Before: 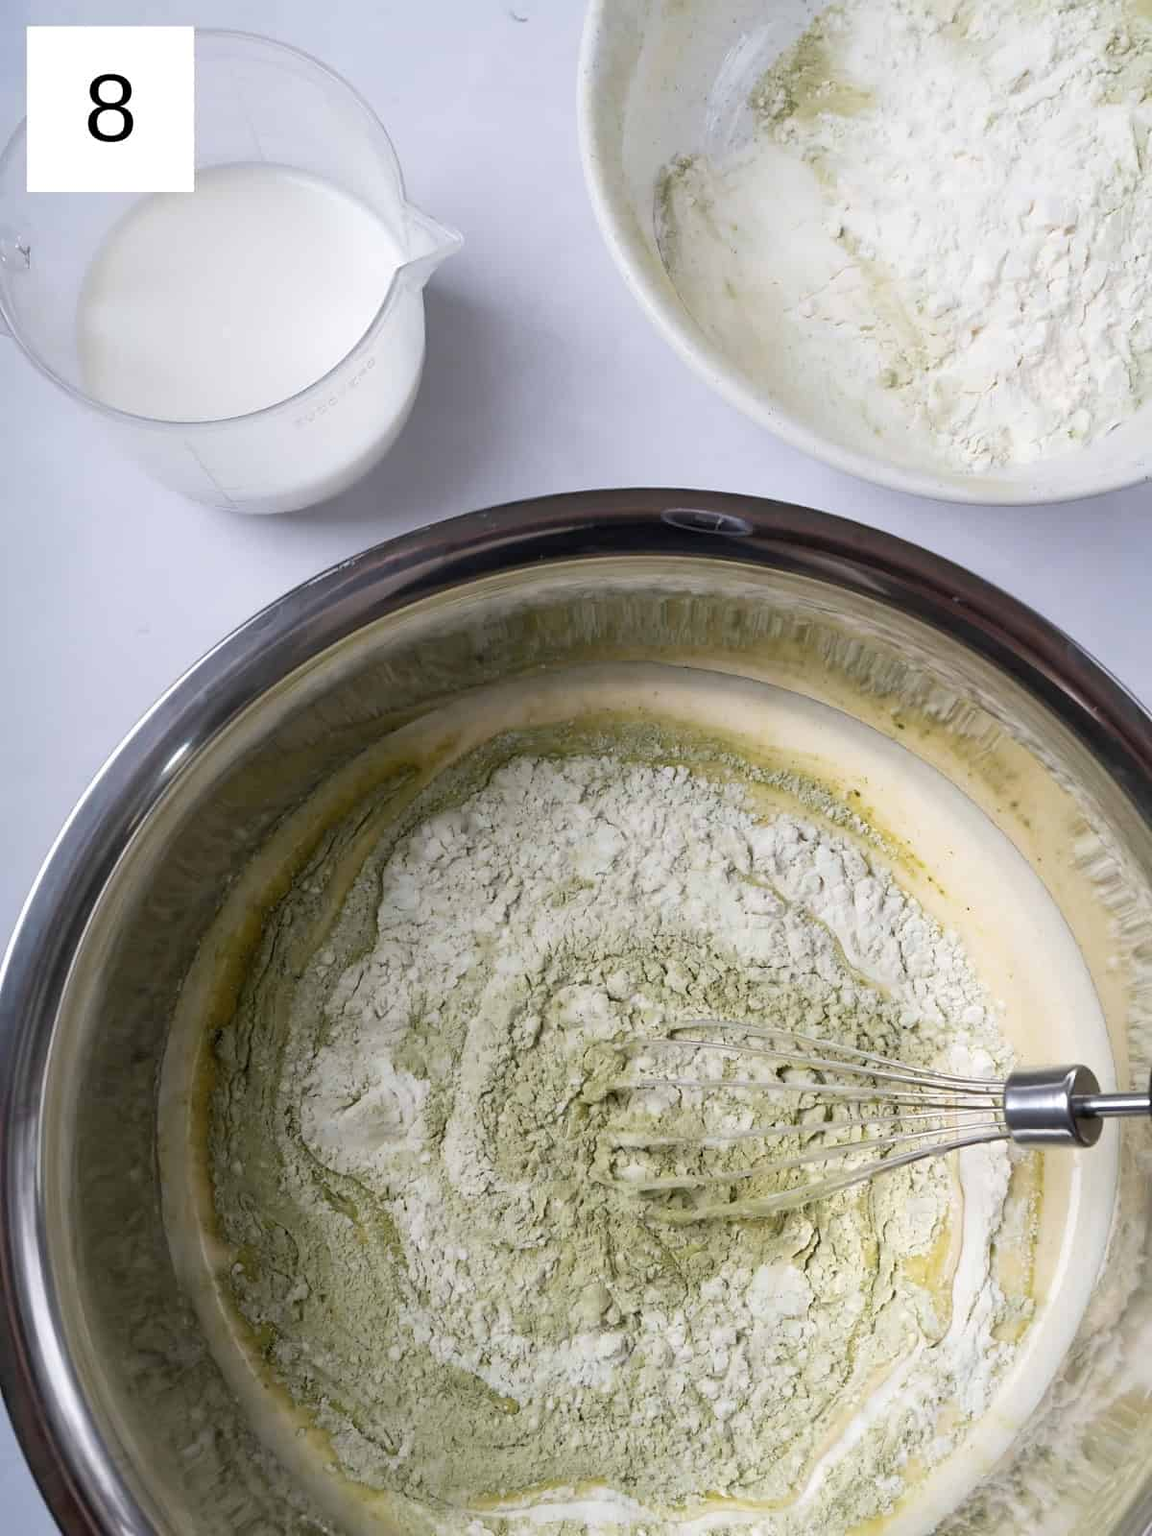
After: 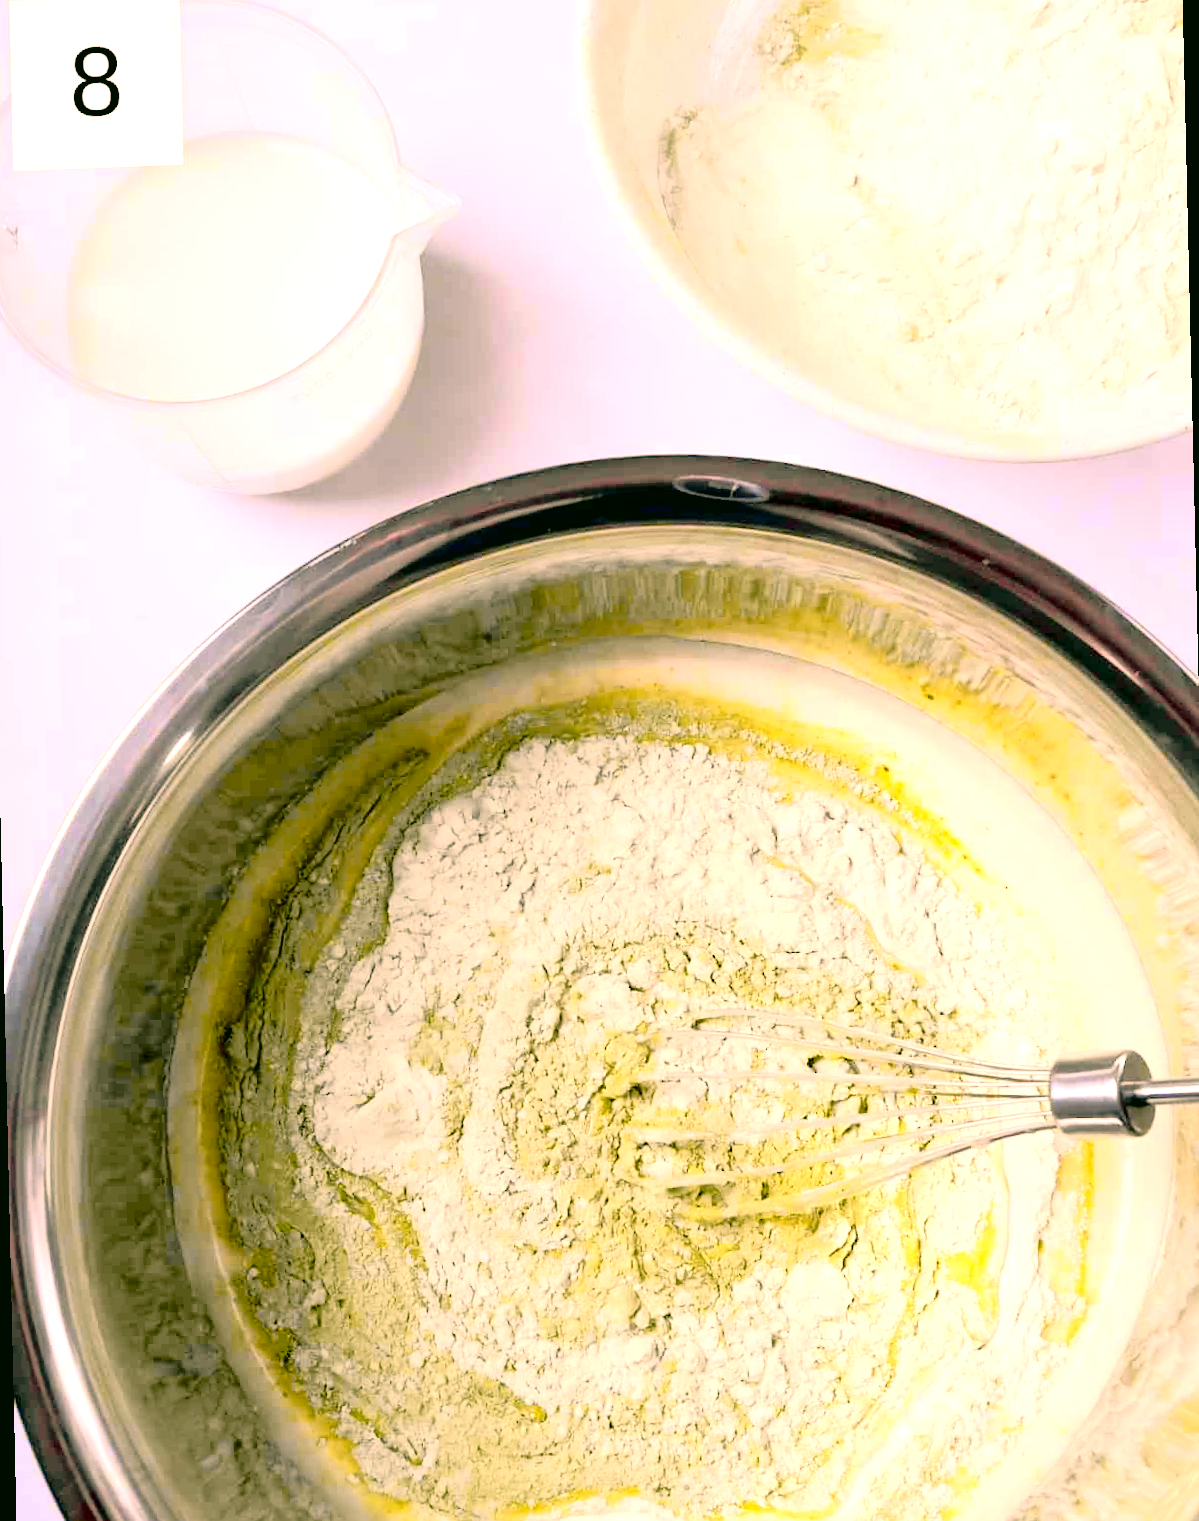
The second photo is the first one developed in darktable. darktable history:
tone curve: curves: ch0 [(0, 0) (0.168, 0.142) (0.359, 0.44) (0.469, 0.544) (0.634, 0.722) (0.858, 0.903) (1, 0.968)]; ch1 [(0, 0) (0.437, 0.453) (0.472, 0.47) (0.502, 0.502) (0.54, 0.534) (0.57, 0.592) (0.618, 0.66) (0.699, 0.749) (0.859, 0.919) (1, 1)]; ch2 [(0, 0) (0.33, 0.301) (0.421, 0.443) (0.476, 0.498) (0.505, 0.503) (0.547, 0.557) (0.586, 0.634) (0.608, 0.676) (1, 1)], color space Lab, independent channels, preserve colors none
color correction: highlights a* 5.3, highlights b* 24.26, shadows a* -15.58, shadows b* 4.02
exposure: black level correction 0.01, exposure 1 EV, compensate highlight preservation false
rotate and perspective: rotation -1.32°, lens shift (horizontal) -0.031, crop left 0.015, crop right 0.985, crop top 0.047, crop bottom 0.982
white balance: red 1.066, blue 1.119
tone equalizer: on, module defaults
